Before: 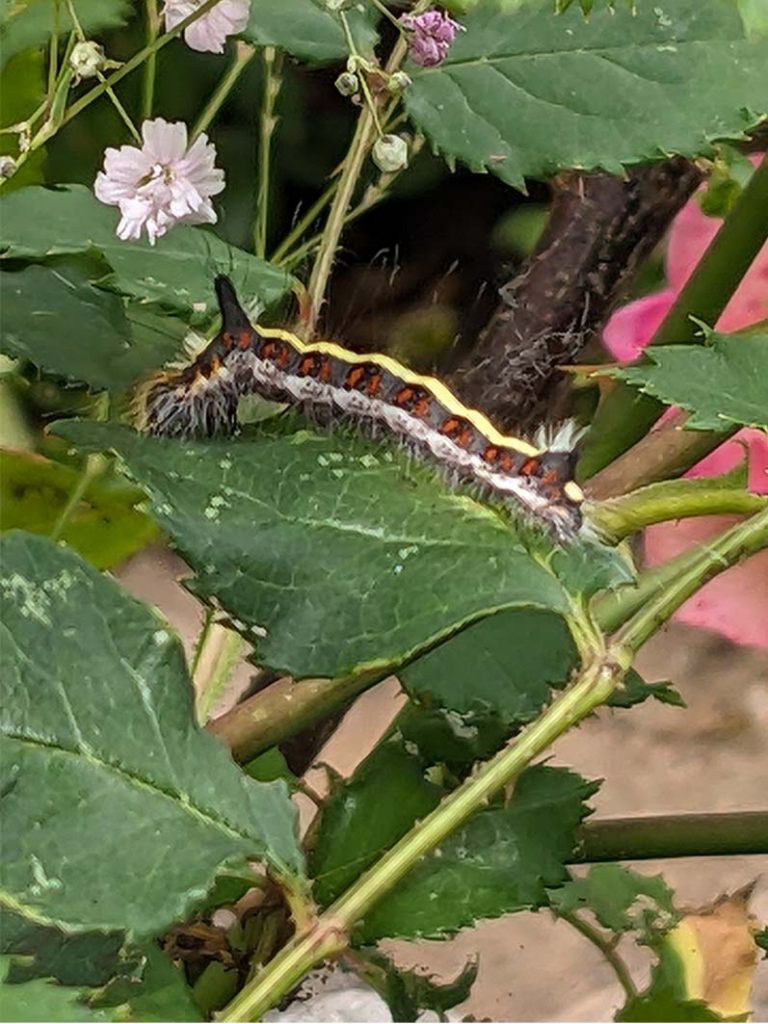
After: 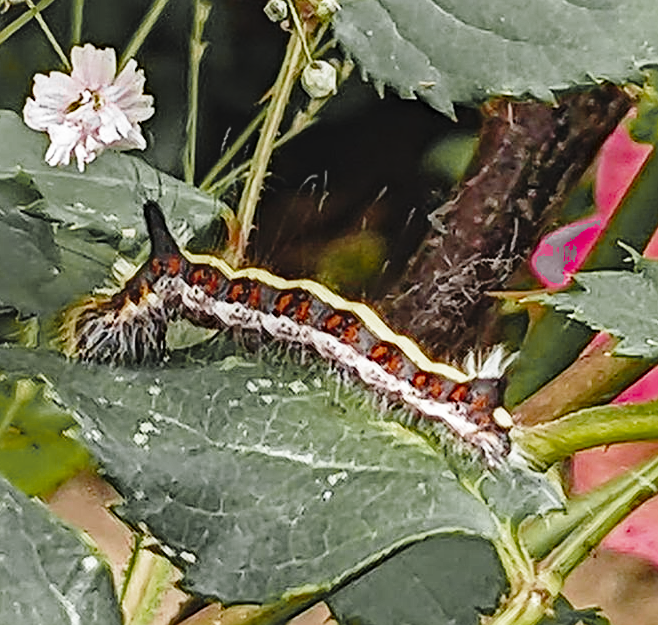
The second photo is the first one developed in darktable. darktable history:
color zones: curves: ch0 [(0.004, 0.388) (0.125, 0.392) (0.25, 0.404) (0.375, 0.5) (0.5, 0.5) (0.625, 0.5) (0.75, 0.5) (0.875, 0.5)]; ch1 [(0, 0.5) (0.125, 0.5) (0.25, 0.5) (0.375, 0.124) (0.524, 0.124) (0.645, 0.128) (0.789, 0.132) (0.914, 0.096) (0.998, 0.068)]
sharpen: on, module defaults
exposure: black level correction -0.01, exposure 0.07 EV, compensate exposure bias true, compensate highlight preservation false
local contrast: highlights 62%, shadows 113%, detail 107%, midtone range 0.525
crop and rotate: left 9.332%, top 7.289%, right 4.904%, bottom 31.656%
haze removal: strength 0.424, adaptive false
base curve: curves: ch0 [(0, 0) (0.028, 0.03) (0.121, 0.232) (0.46, 0.748) (0.859, 0.968) (1, 1)], preserve colors none
